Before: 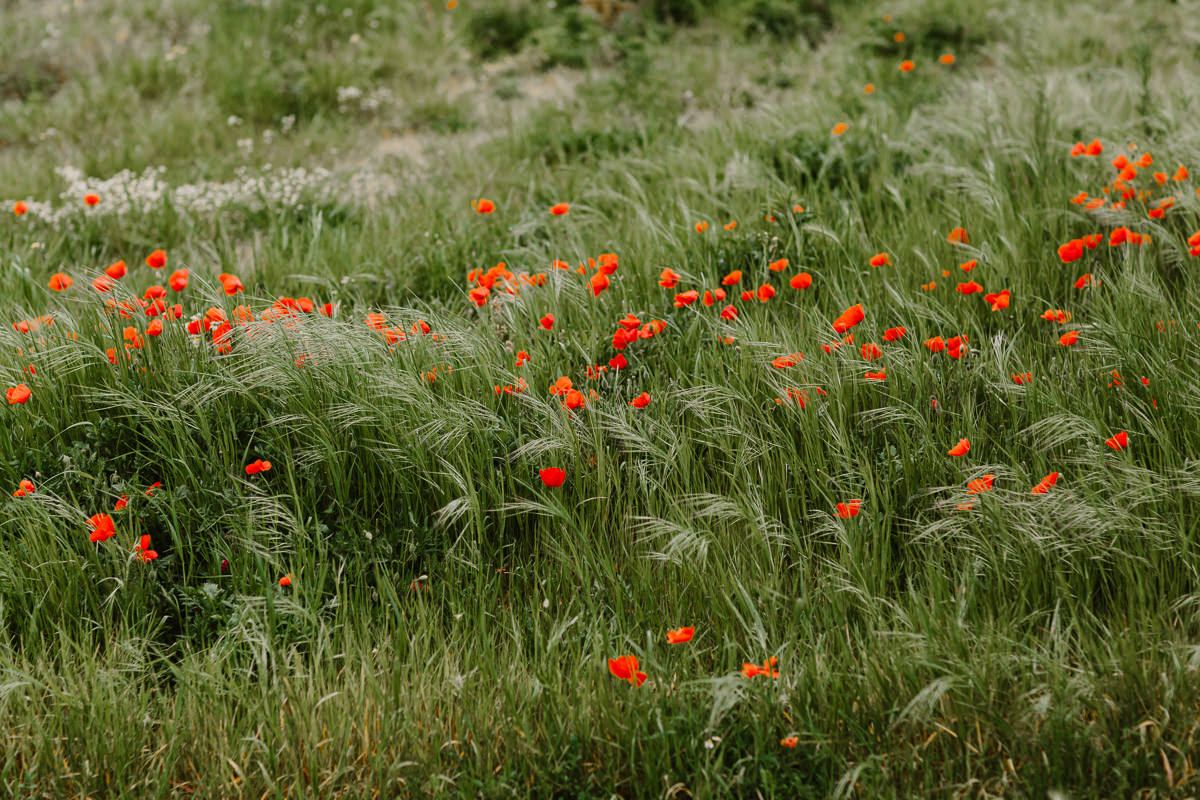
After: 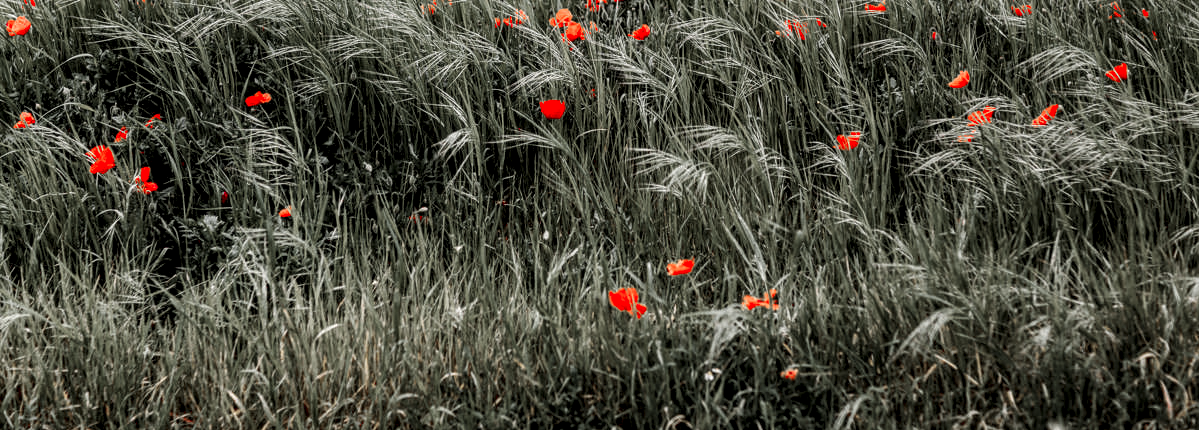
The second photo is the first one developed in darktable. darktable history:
color balance: gamma [0.9, 0.988, 0.975, 1.025], gain [1.05, 1, 1, 1]
exposure: exposure -0.021 EV, compensate highlight preservation false
crop and rotate: top 46.237%
color zones: curves: ch1 [(0, 0.831) (0.08, 0.771) (0.157, 0.268) (0.241, 0.207) (0.562, -0.005) (0.714, -0.013) (0.876, 0.01) (1, 0.831)]
local contrast: highlights 65%, shadows 54%, detail 169%, midtone range 0.514
